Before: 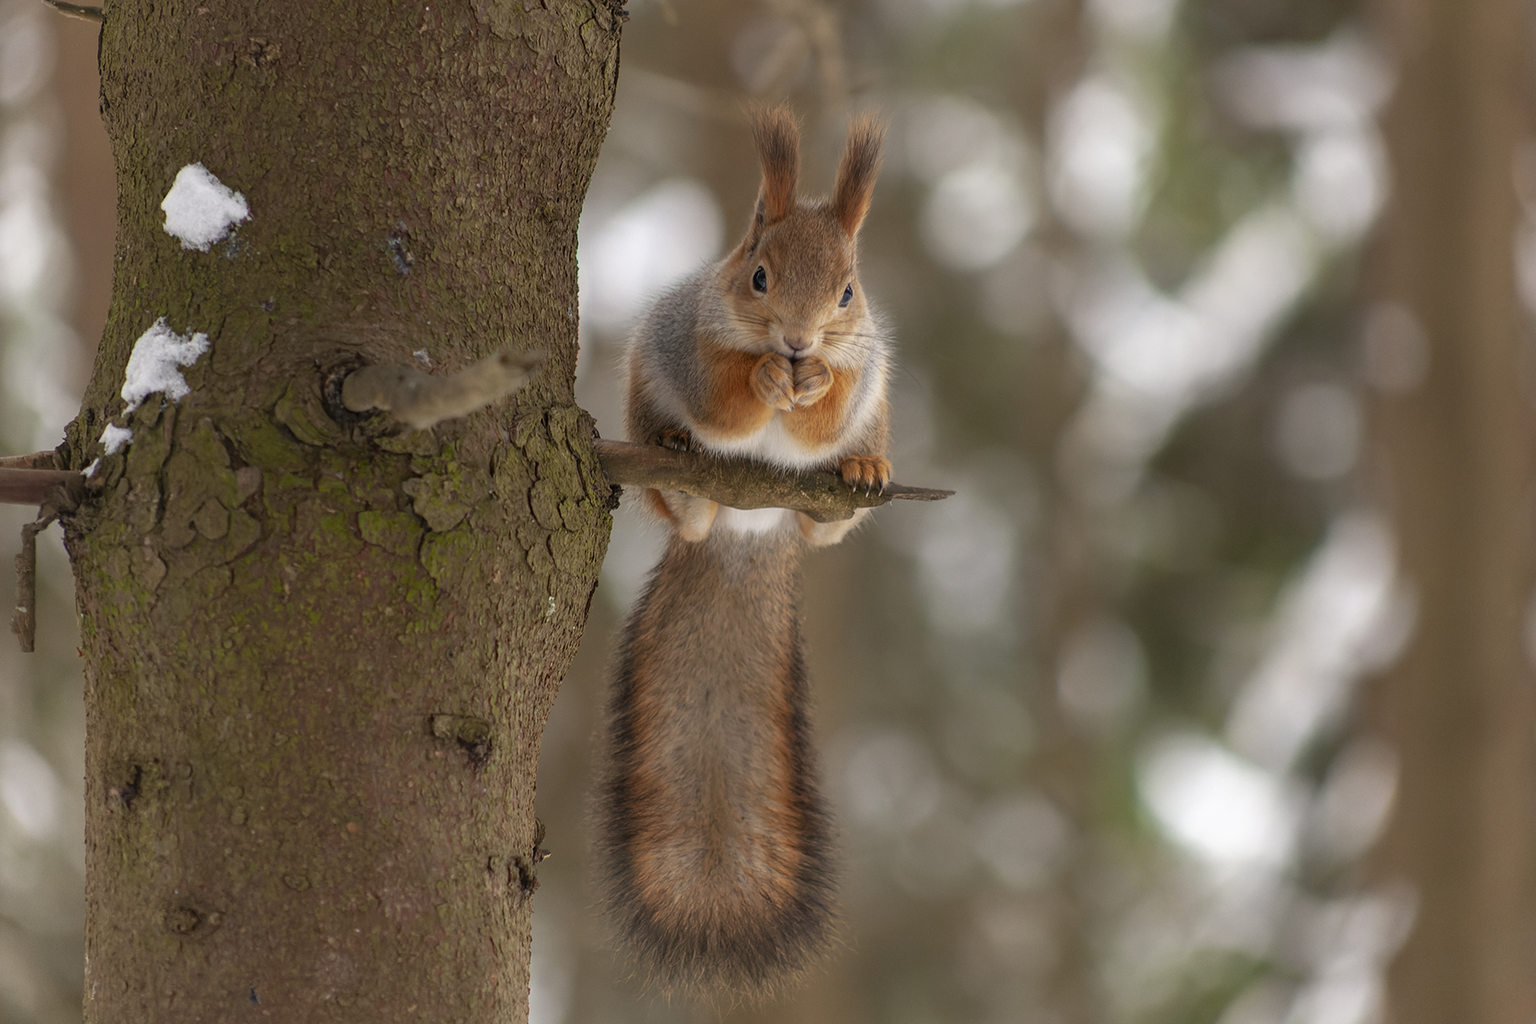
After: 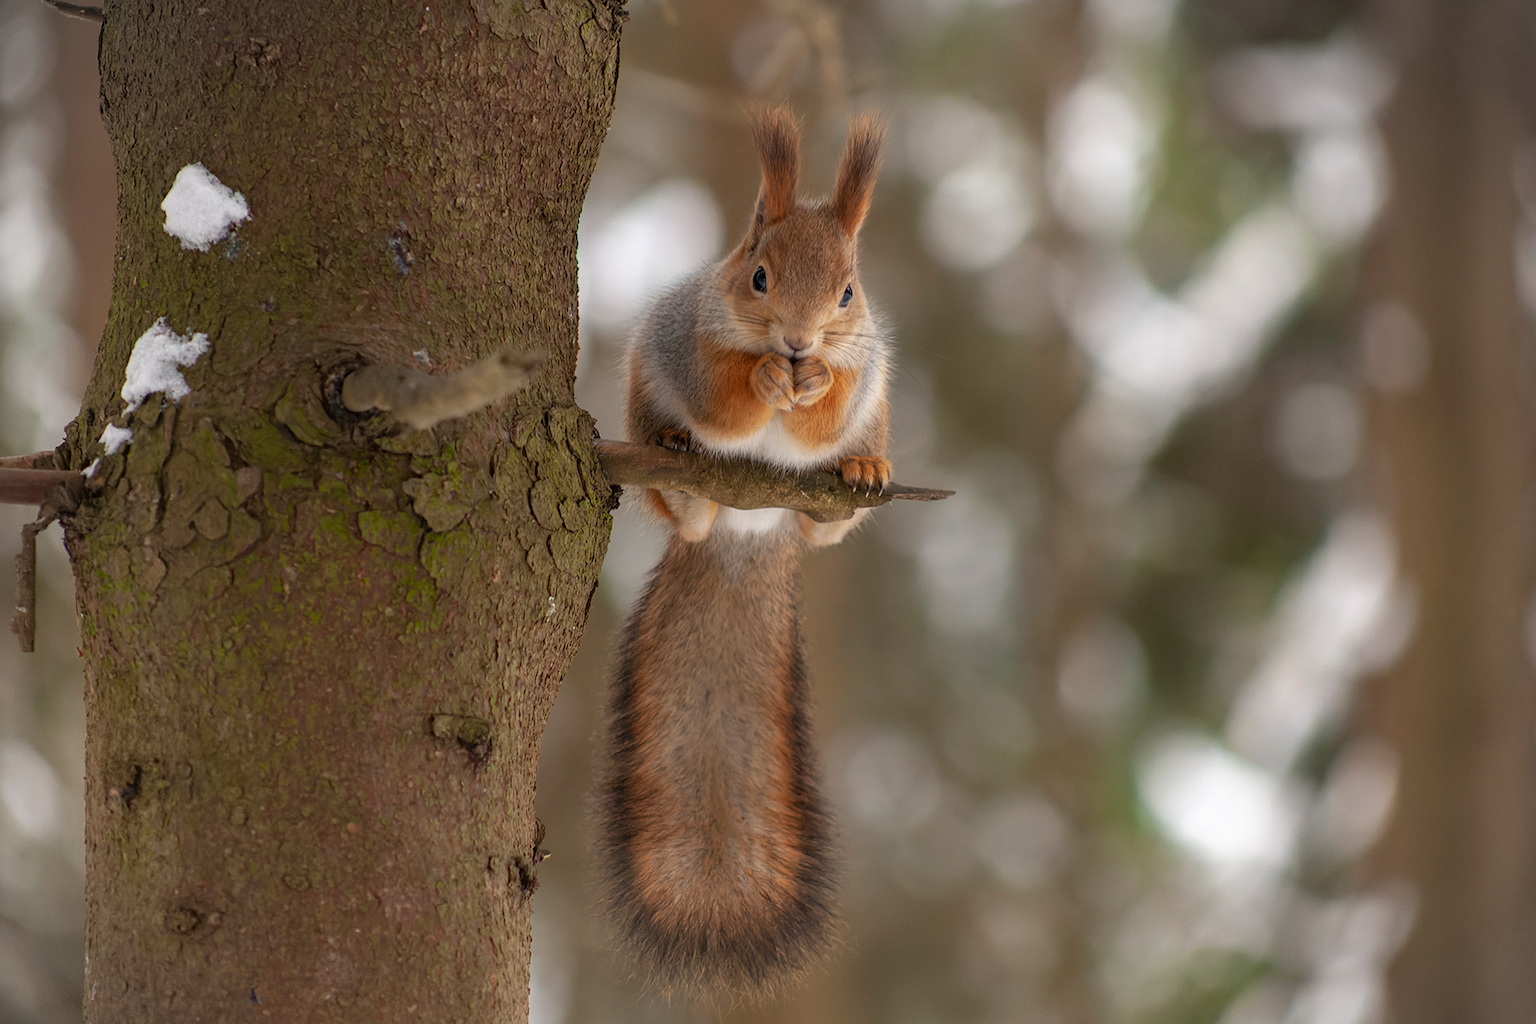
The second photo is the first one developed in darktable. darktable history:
vignetting: fall-off start 89.38%, fall-off radius 43.38%, center (-0.035, 0.144), width/height ratio 1.164, unbound false
haze removal: strength 0.008, distance 0.244, compatibility mode true, adaptive false
